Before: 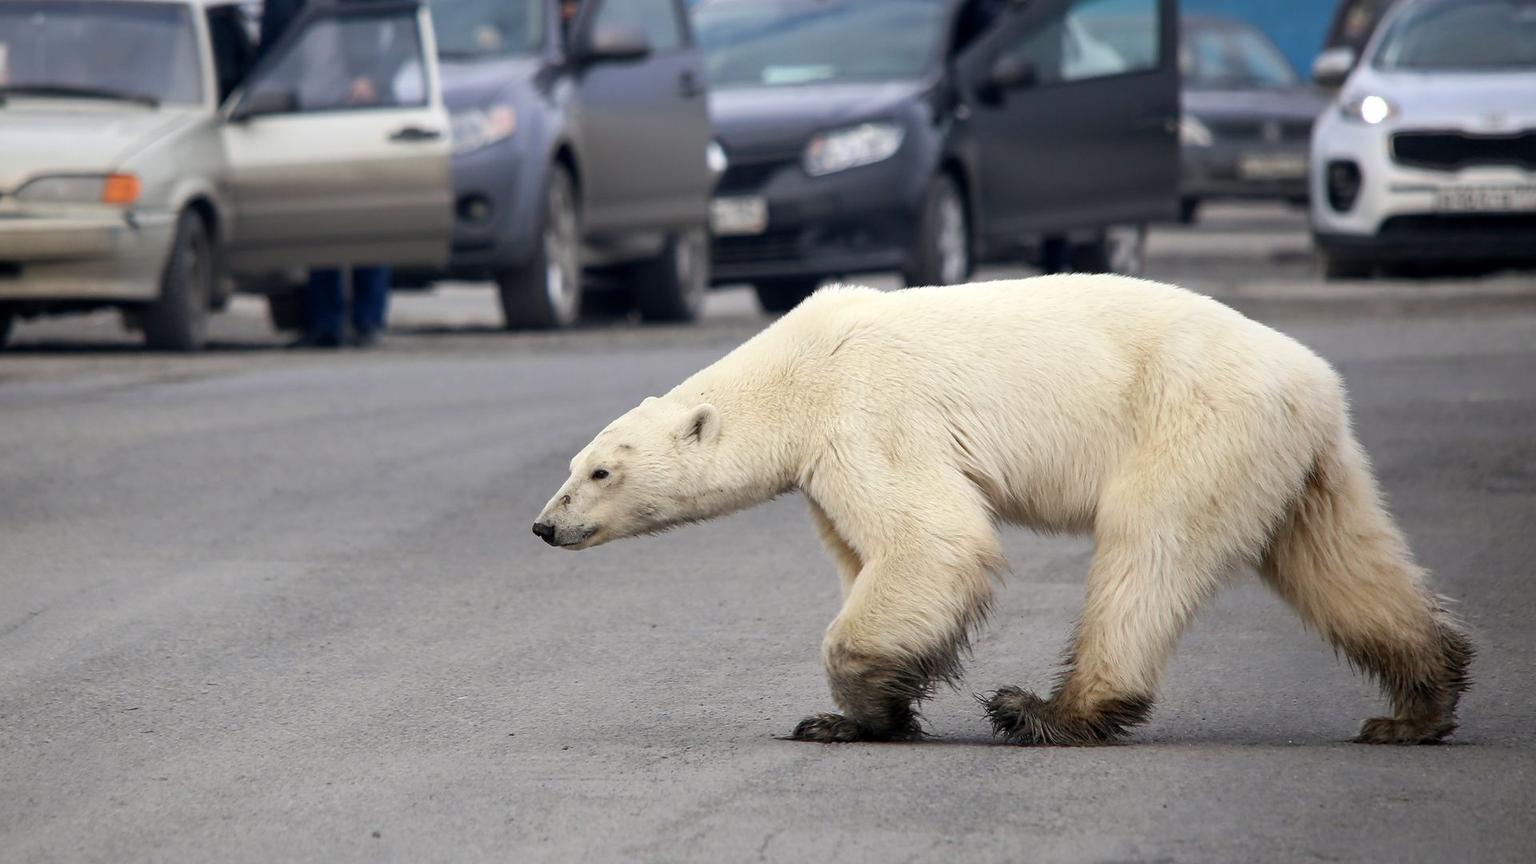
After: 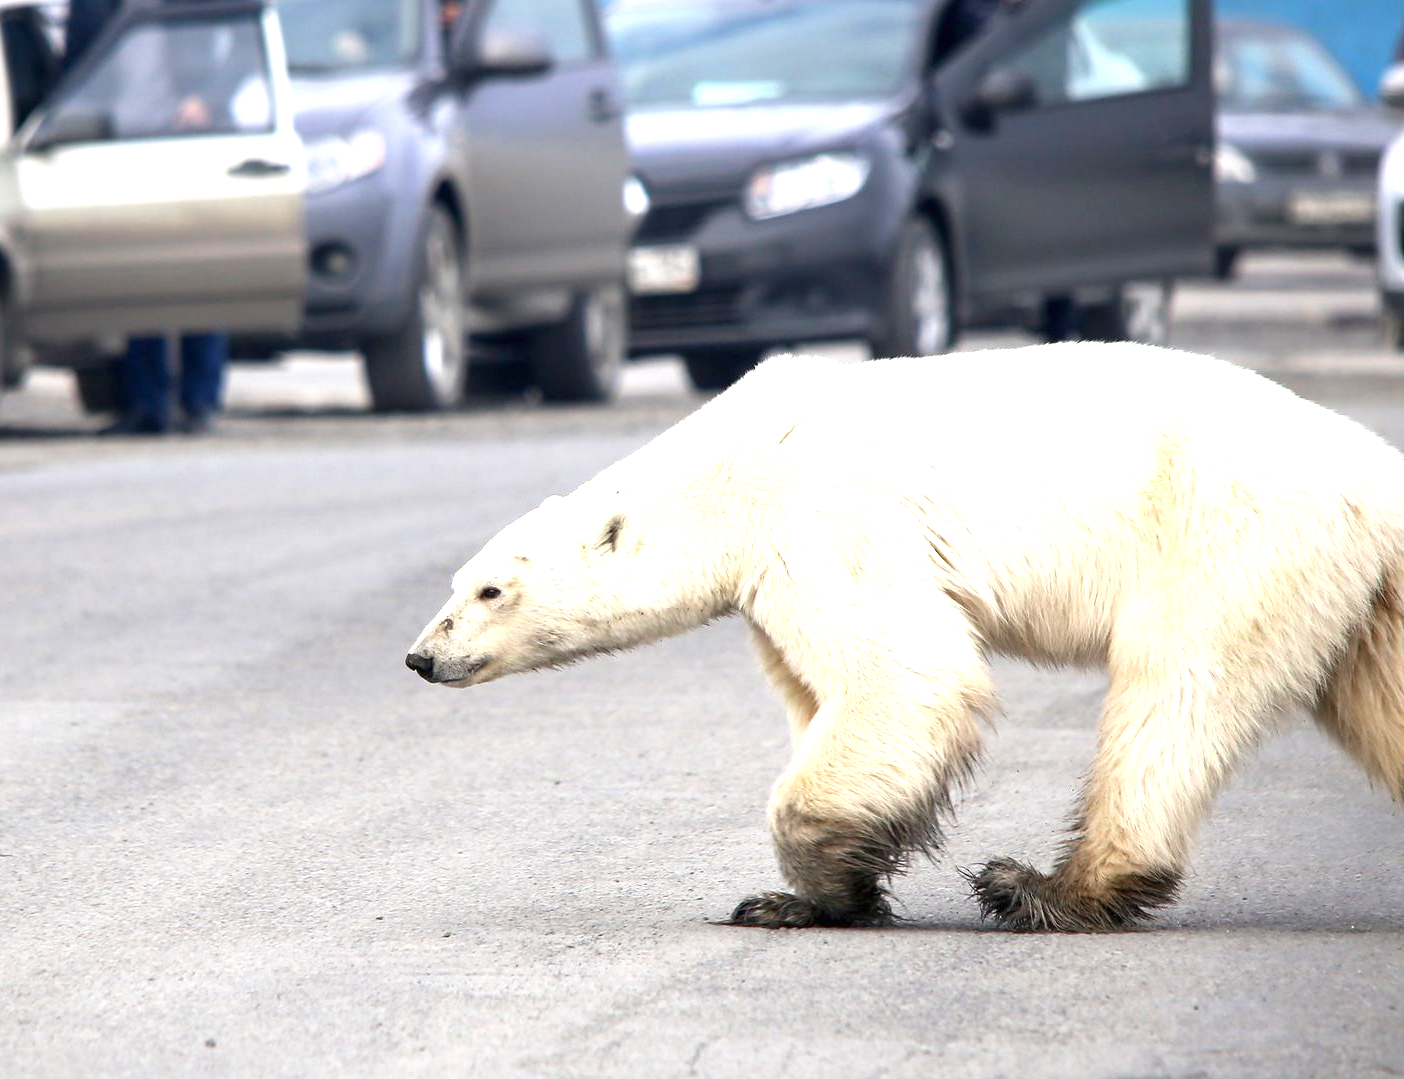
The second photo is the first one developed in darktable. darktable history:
crop: left 13.556%, top 0%, right 13.302%
exposure: black level correction 0, exposure 1.2 EV, compensate highlight preservation false
